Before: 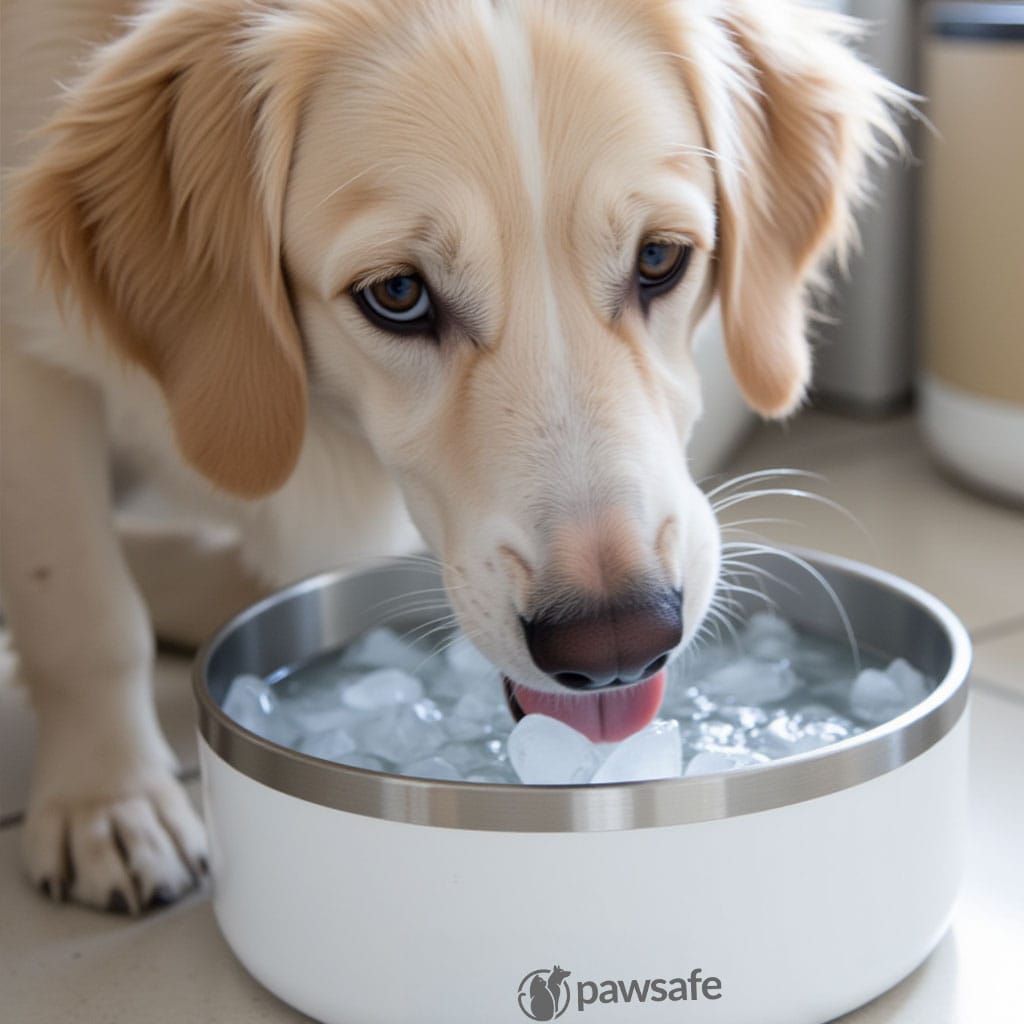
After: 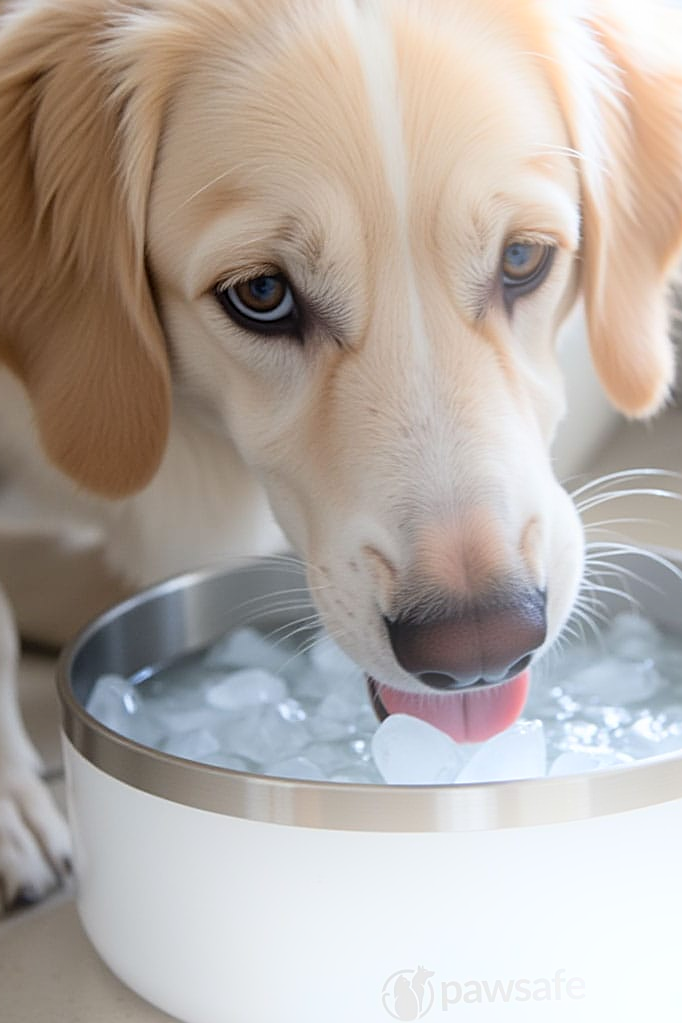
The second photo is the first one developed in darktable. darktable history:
bloom: on, module defaults
sharpen: on, module defaults
crop and rotate: left 13.342%, right 19.991%
